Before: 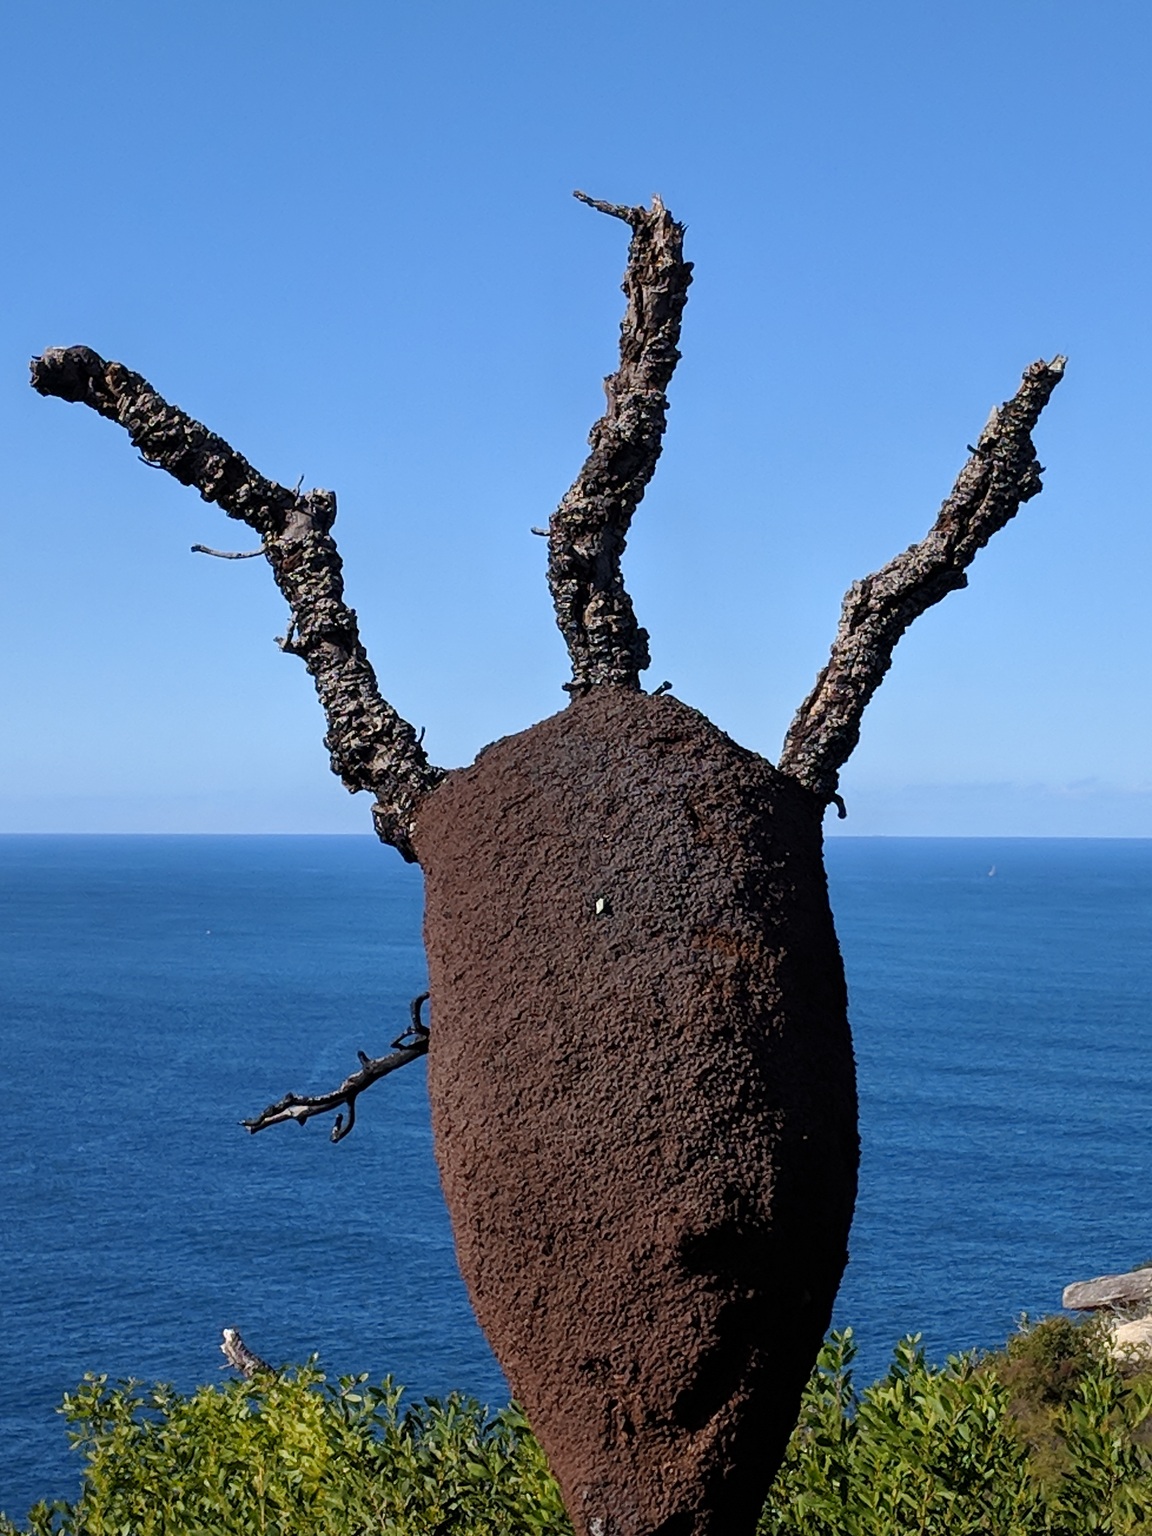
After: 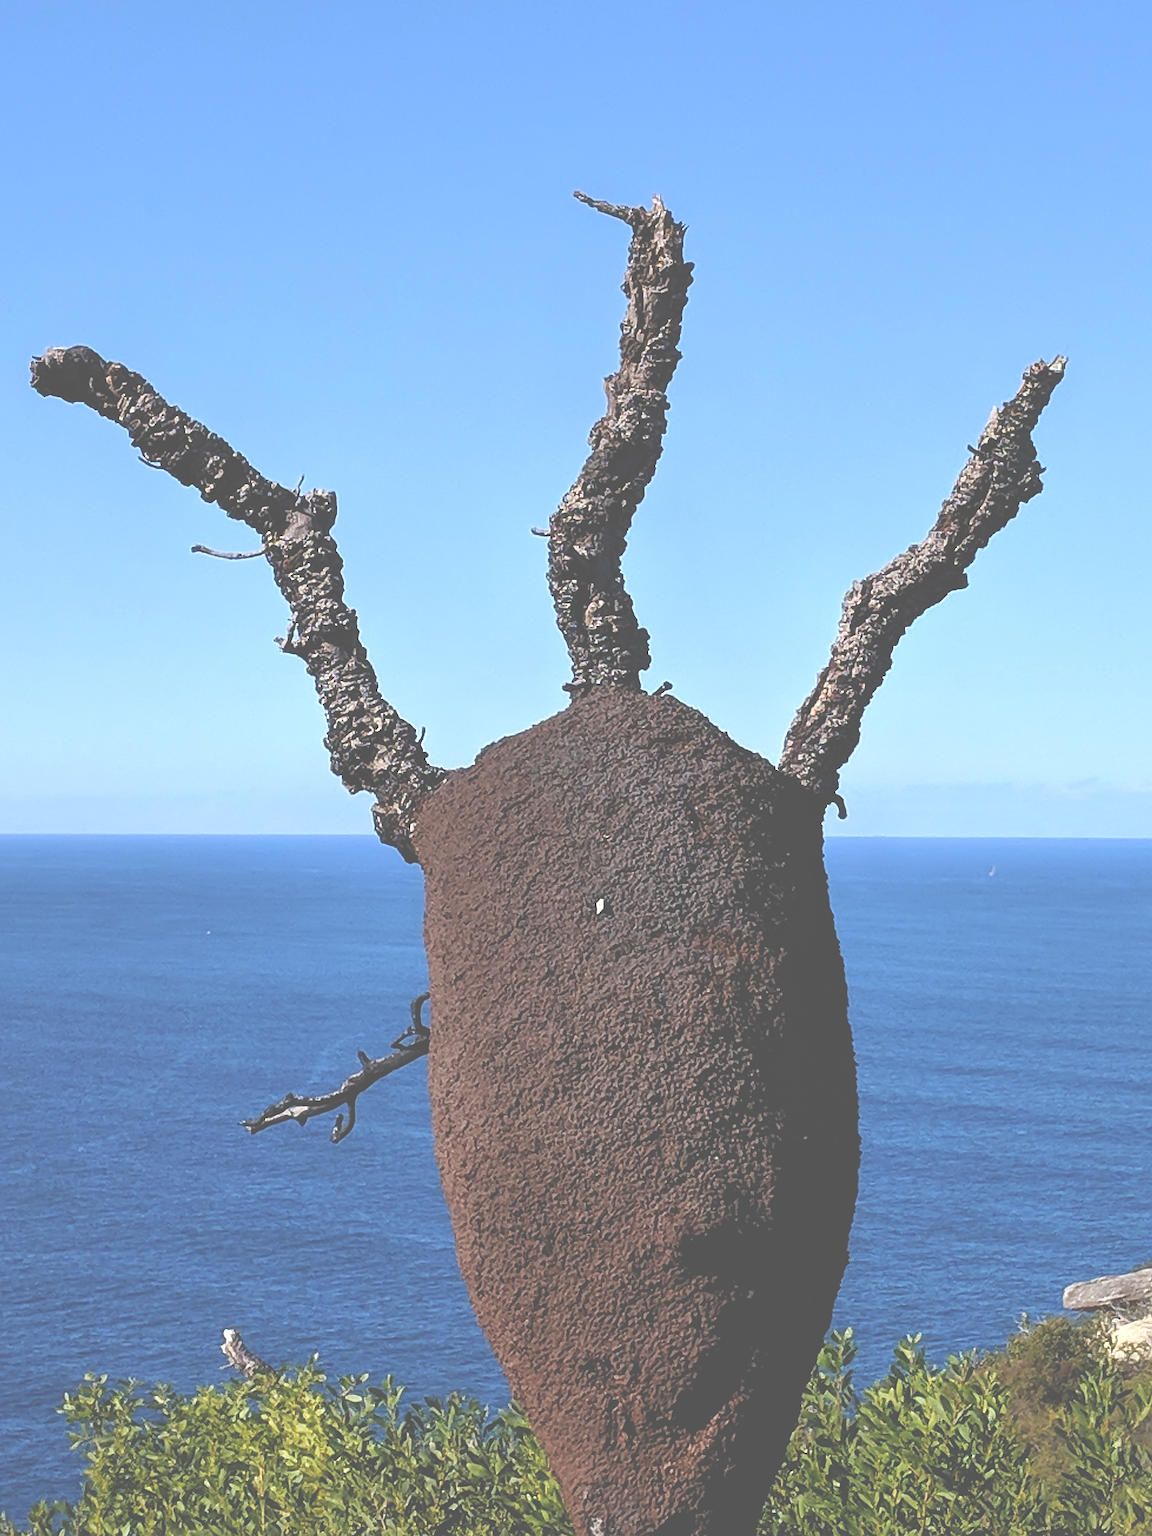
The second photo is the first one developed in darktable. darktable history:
exposure: black level correction -0.07, exposure 0.501 EV, compensate highlight preservation false
sharpen: on, module defaults
